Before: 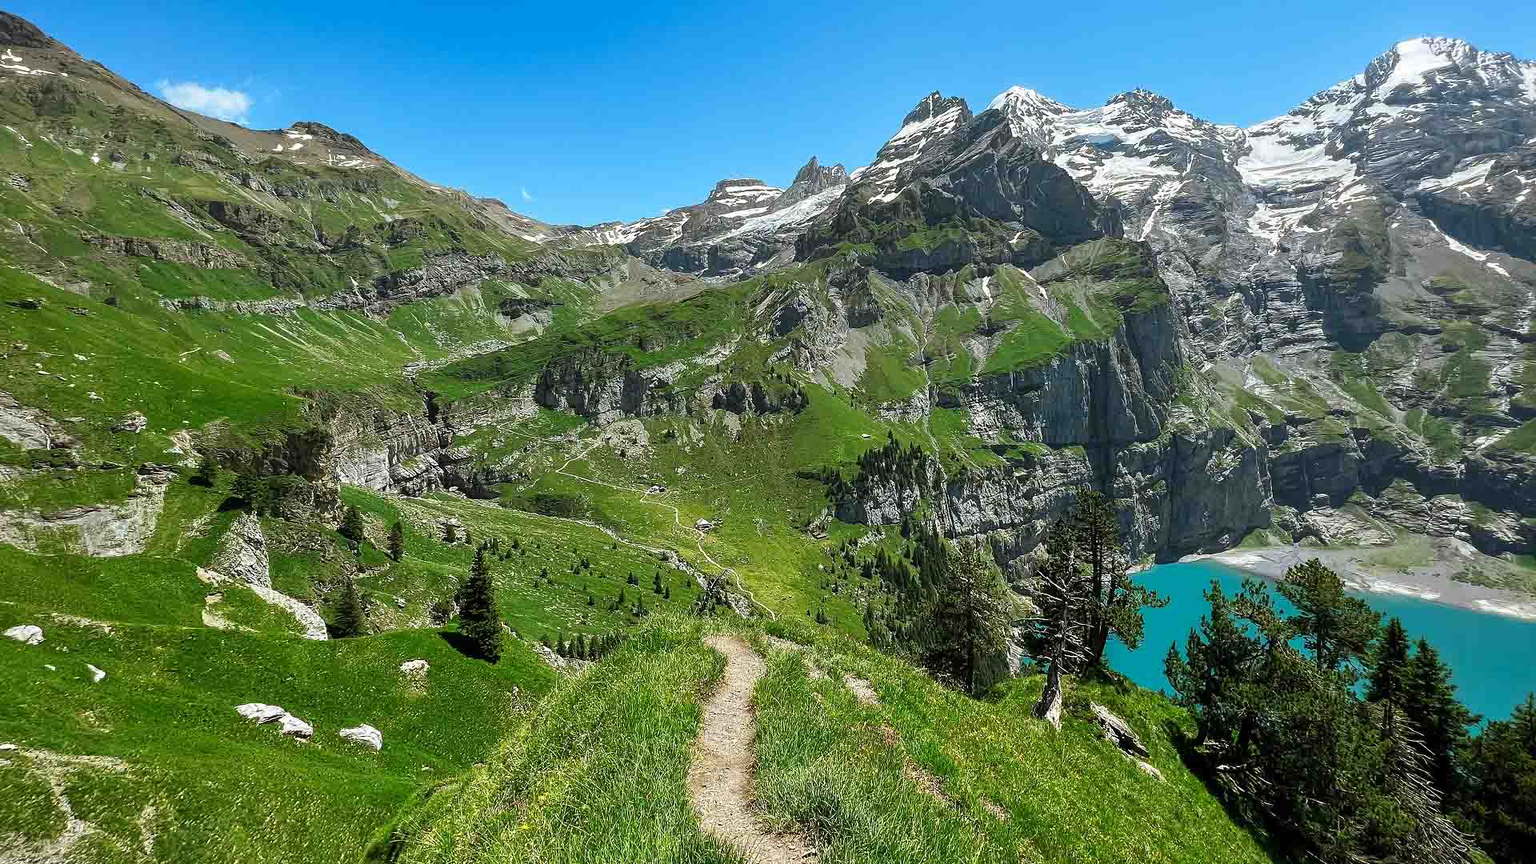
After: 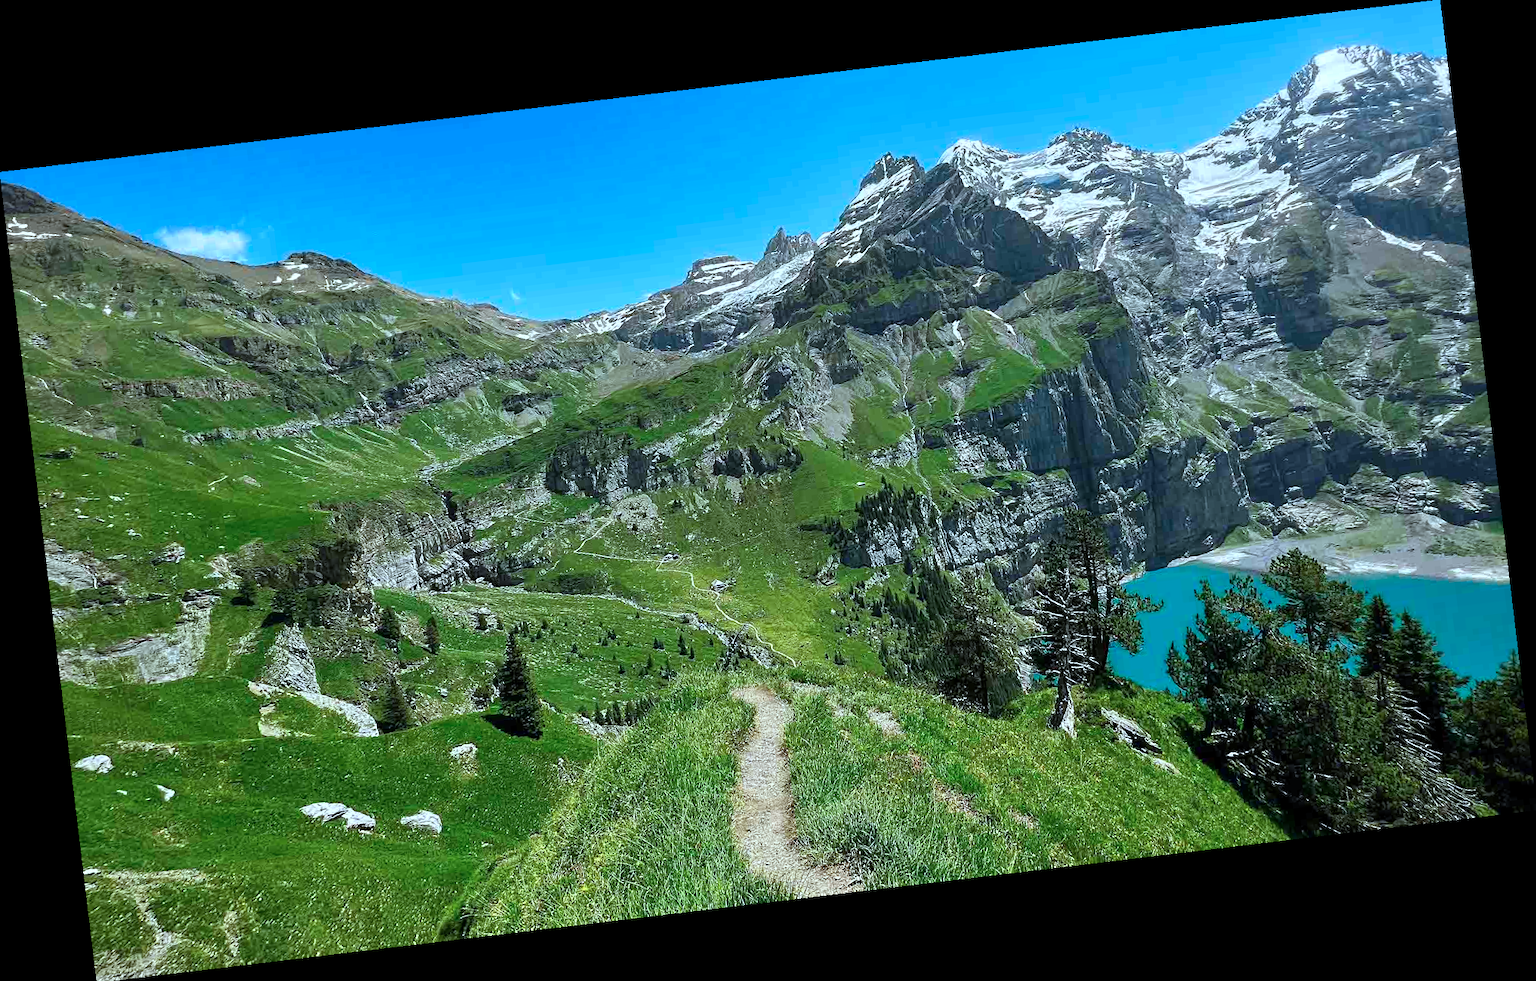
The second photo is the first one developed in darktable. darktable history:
tone equalizer: on, module defaults
sharpen: radius 5.325, amount 0.312, threshold 26.433
color calibration: illuminant Planckian (black body), x 0.375, y 0.373, temperature 4117 K
rotate and perspective: rotation -6.83°, automatic cropping off
